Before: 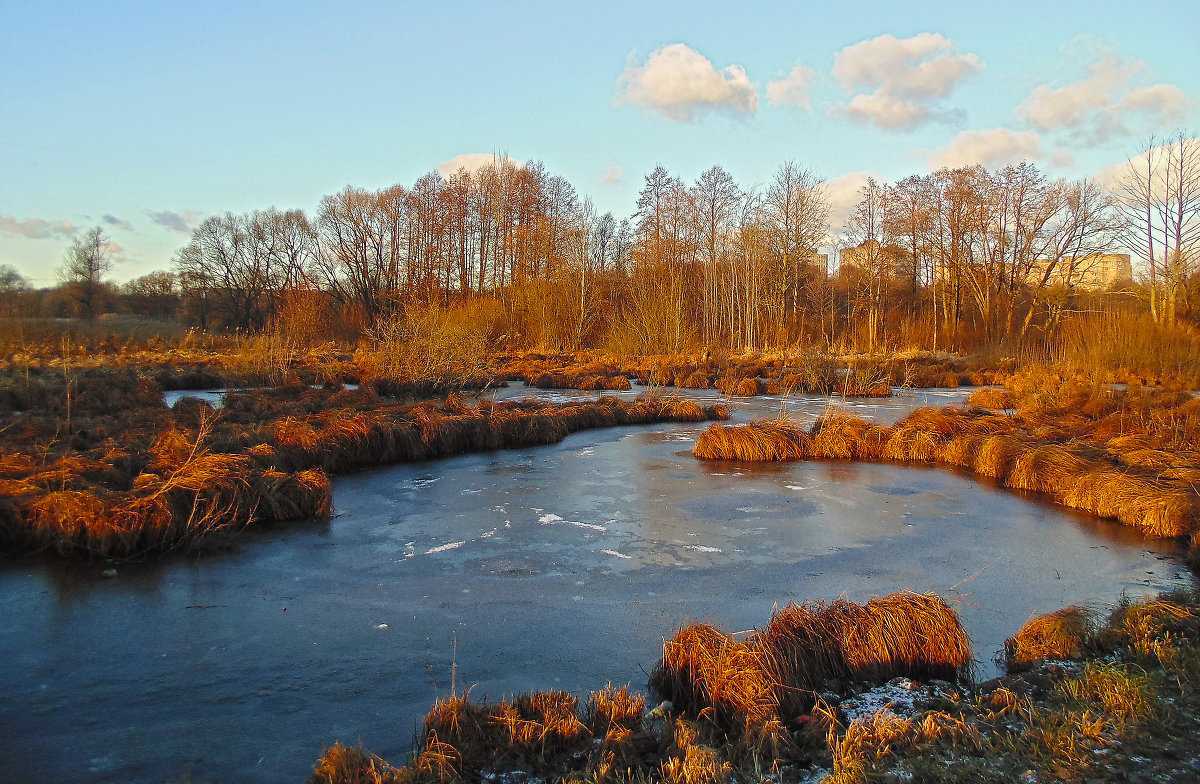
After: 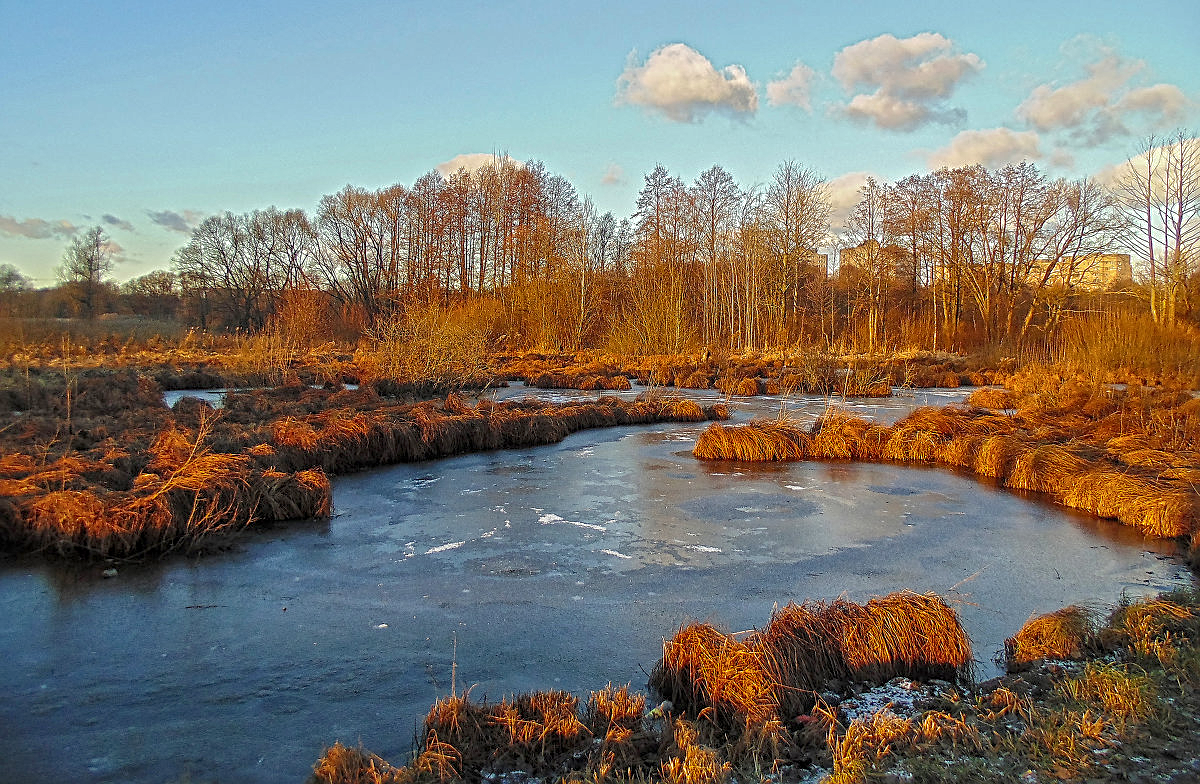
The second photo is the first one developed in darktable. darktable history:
shadows and highlights: on, module defaults
local contrast: detail 130%
sharpen: on, module defaults
